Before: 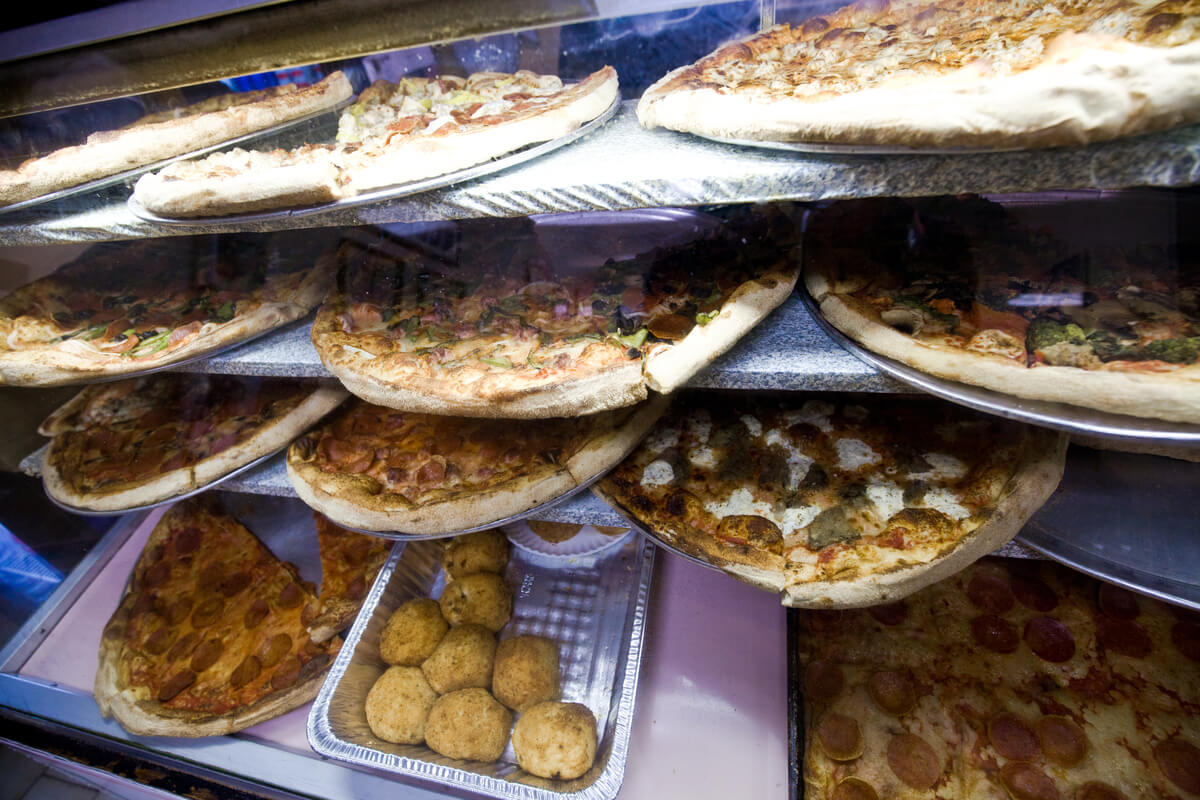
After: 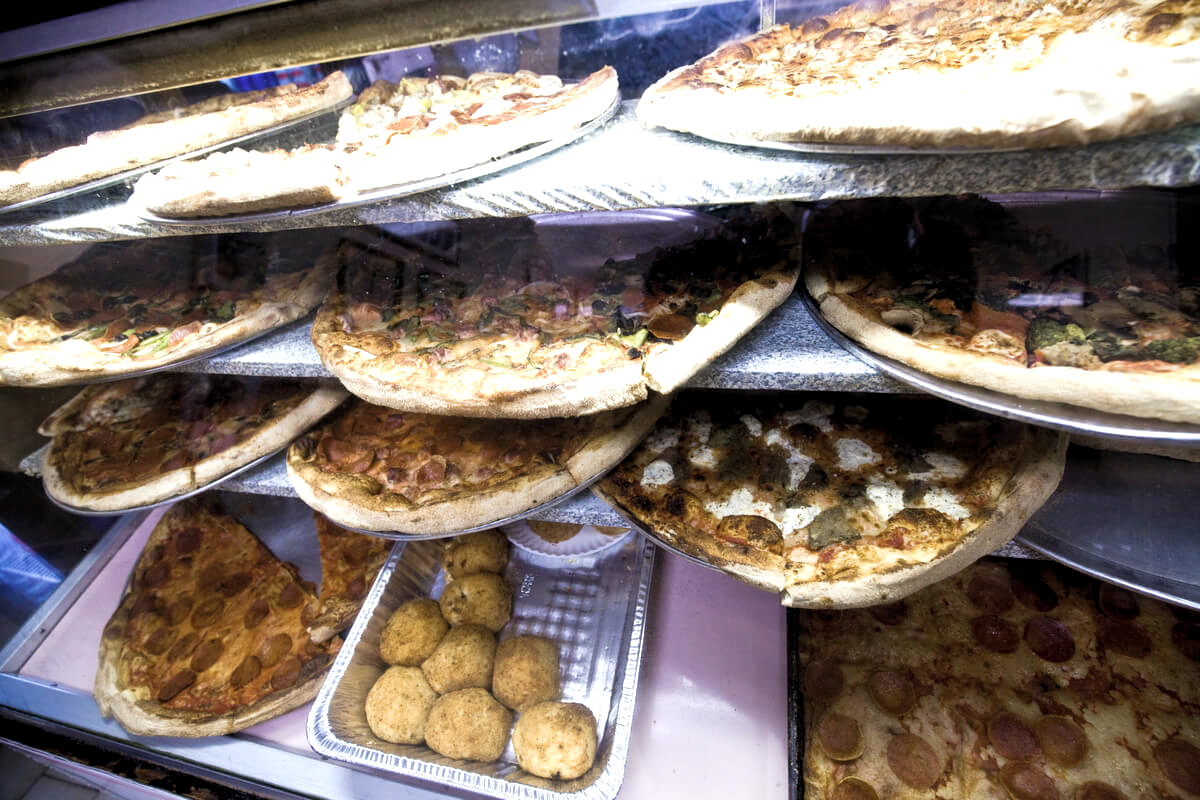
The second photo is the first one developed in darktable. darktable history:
levels: levels [0.026, 0.507, 0.987]
exposure: exposure 0.6 EV, compensate exposure bias true, compensate highlight preservation false
color correction: highlights b* -0.005, saturation 0.812
